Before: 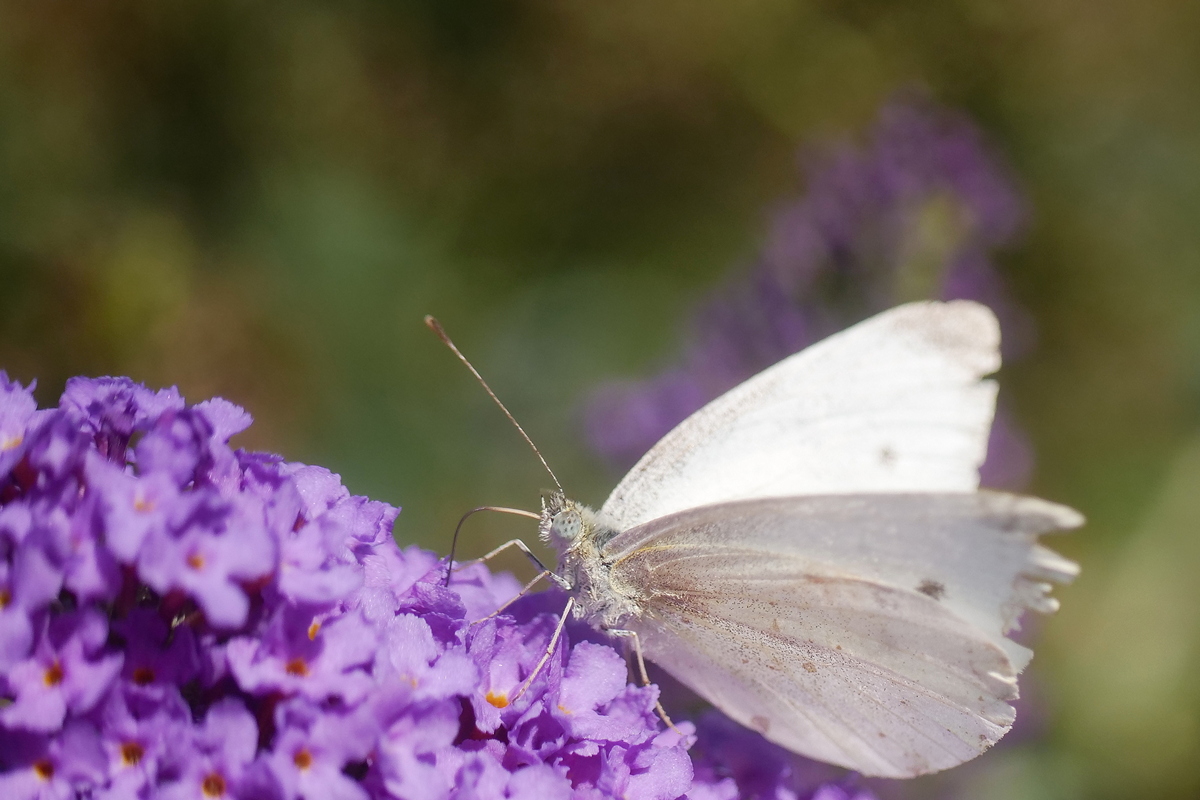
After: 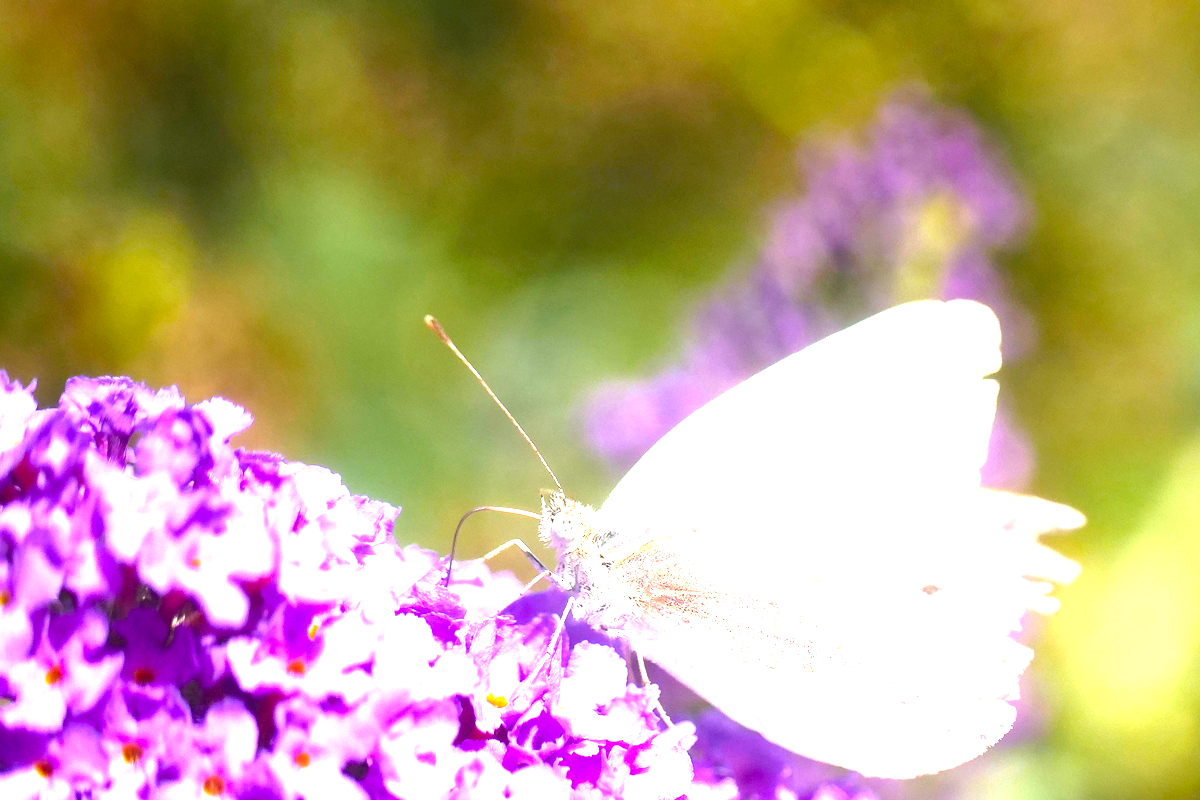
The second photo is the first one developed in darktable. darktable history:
exposure: black level correction 0, exposure 1.548 EV, compensate highlight preservation false
color balance rgb: perceptual saturation grading › global saturation 19.718%, perceptual brilliance grading › global brilliance 17.748%, global vibrance 20%
